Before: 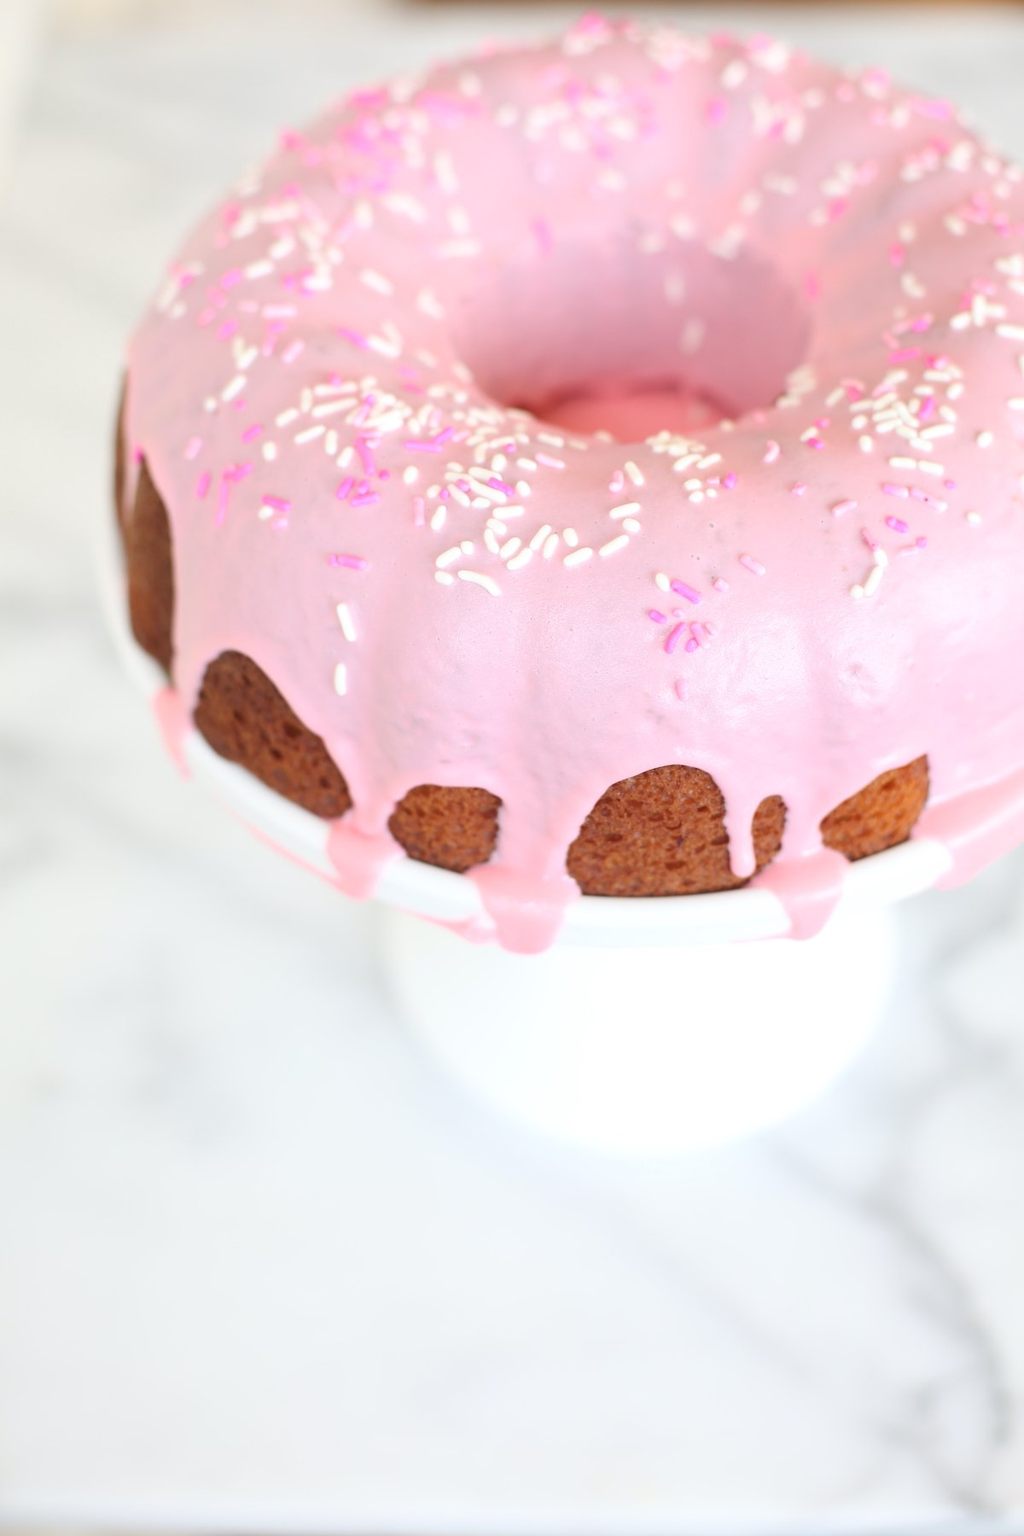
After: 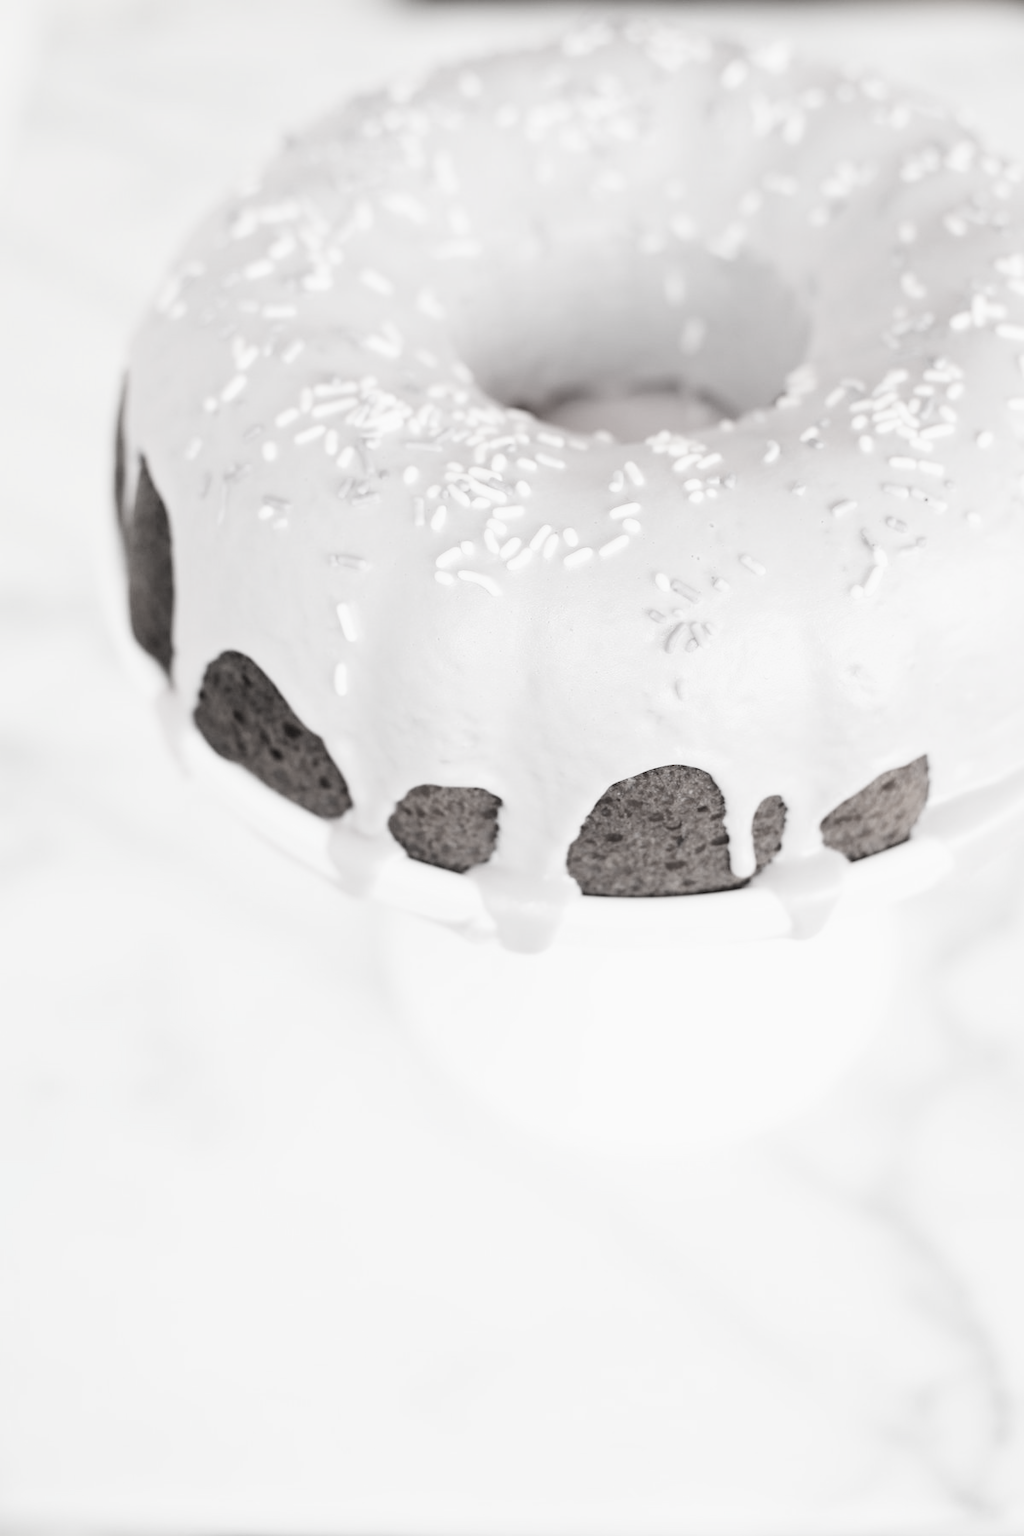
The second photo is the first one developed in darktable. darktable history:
color correction: highlights b* 0.02, saturation 0.205
exposure: compensate highlight preservation false
color zones: curves: ch0 [(0, 0.613) (0.01, 0.613) (0.245, 0.448) (0.498, 0.529) (0.642, 0.665) (0.879, 0.777) (0.99, 0.613)]; ch1 [(0, 0.035) (0.121, 0.189) (0.259, 0.197) (0.415, 0.061) (0.589, 0.022) (0.732, 0.022) (0.857, 0.026) (0.991, 0.053)]
filmic rgb: black relative exposure -5.44 EV, white relative exposure 2.88 EV, dynamic range scaling -38.08%, hardness 3.98, contrast 1.607, highlights saturation mix -1.1%
